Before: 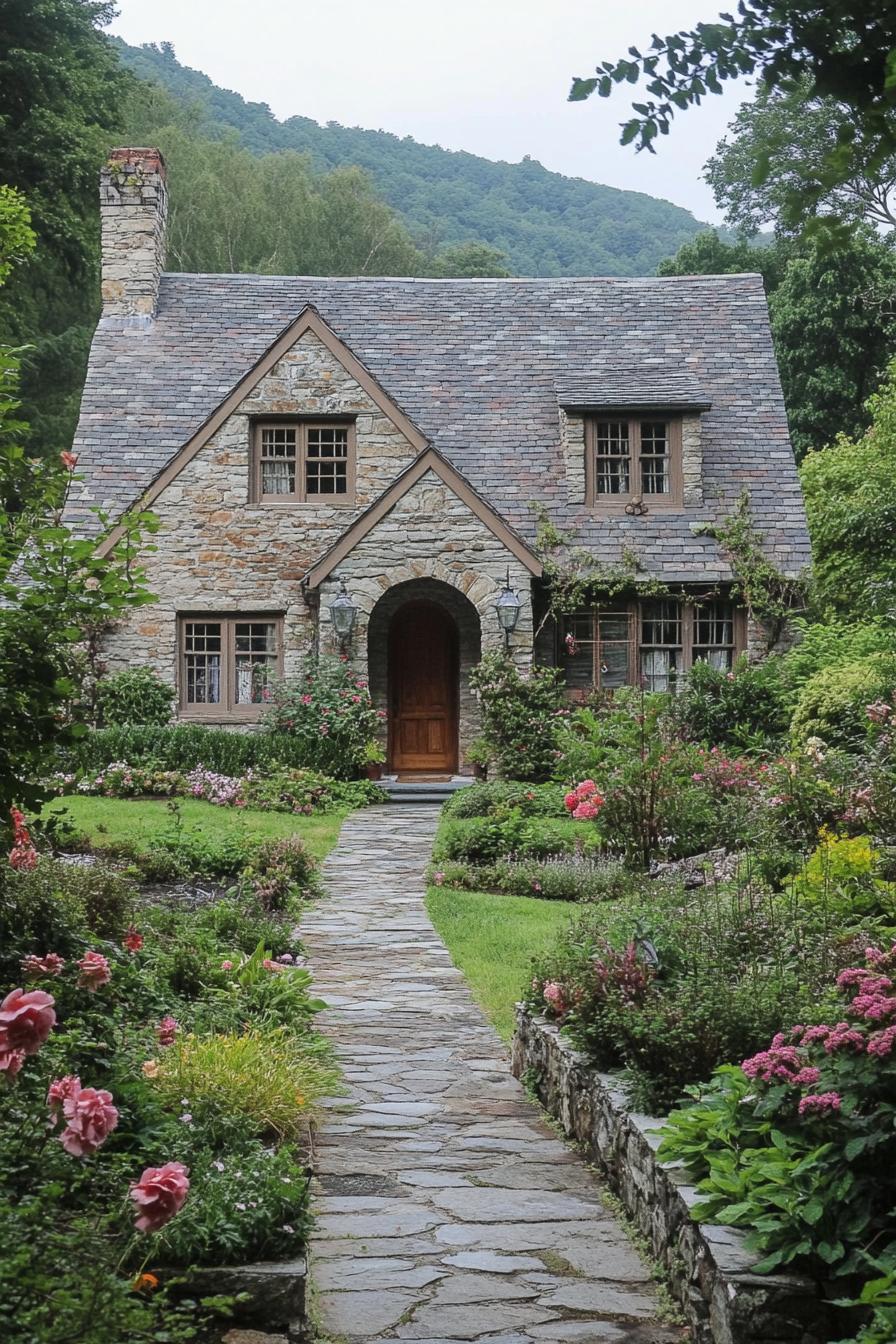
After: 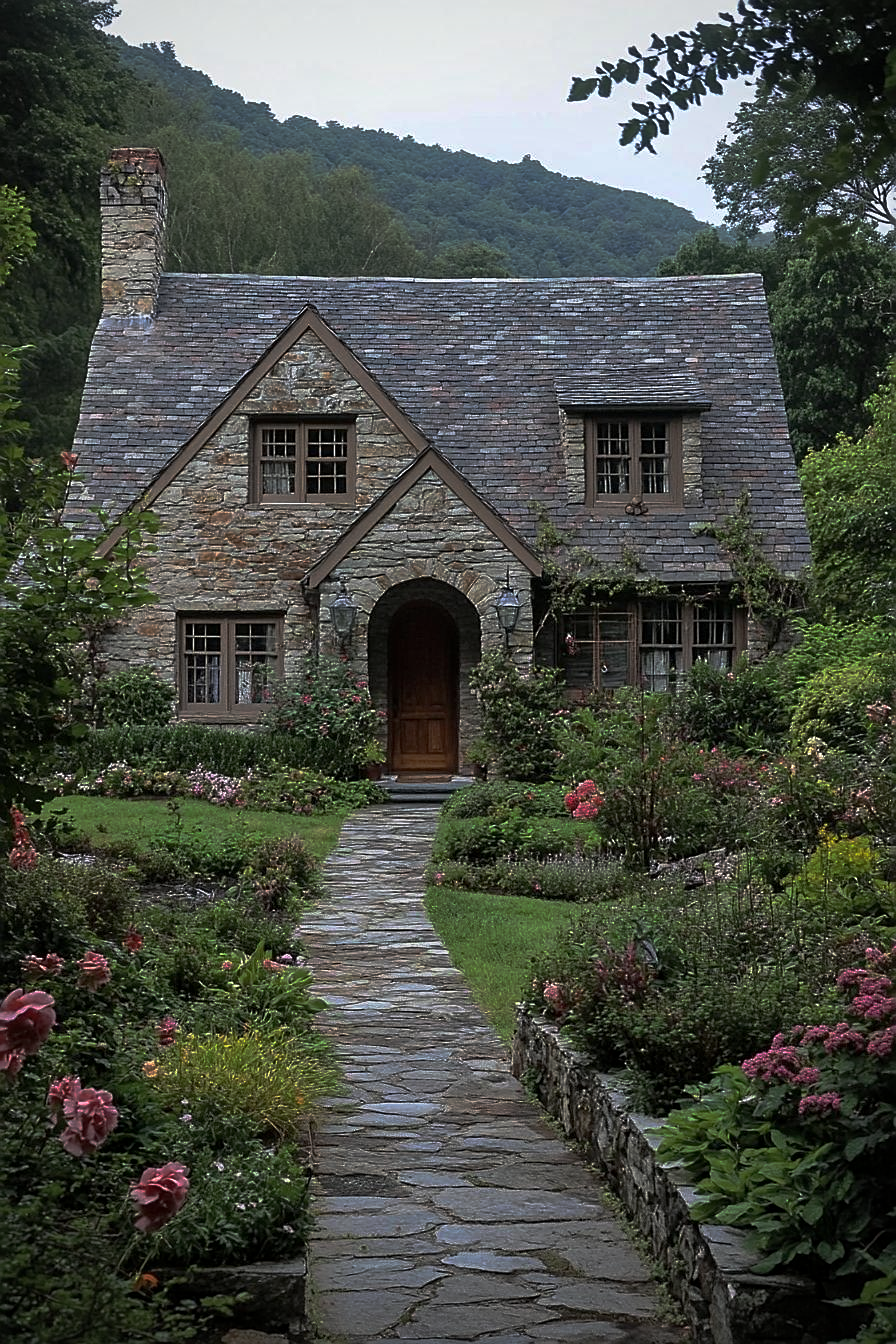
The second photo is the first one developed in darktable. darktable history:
vignetting: brightness -0.43, saturation -0.211
sharpen: amount 0.493
base curve: curves: ch0 [(0, 0) (0.564, 0.291) (0.802, 0.731) (1, 1)], preserve colors none
local contrast: mode bilateral grid, contrast 19, coarseness 50, detail 119%, midtone range 0.2
